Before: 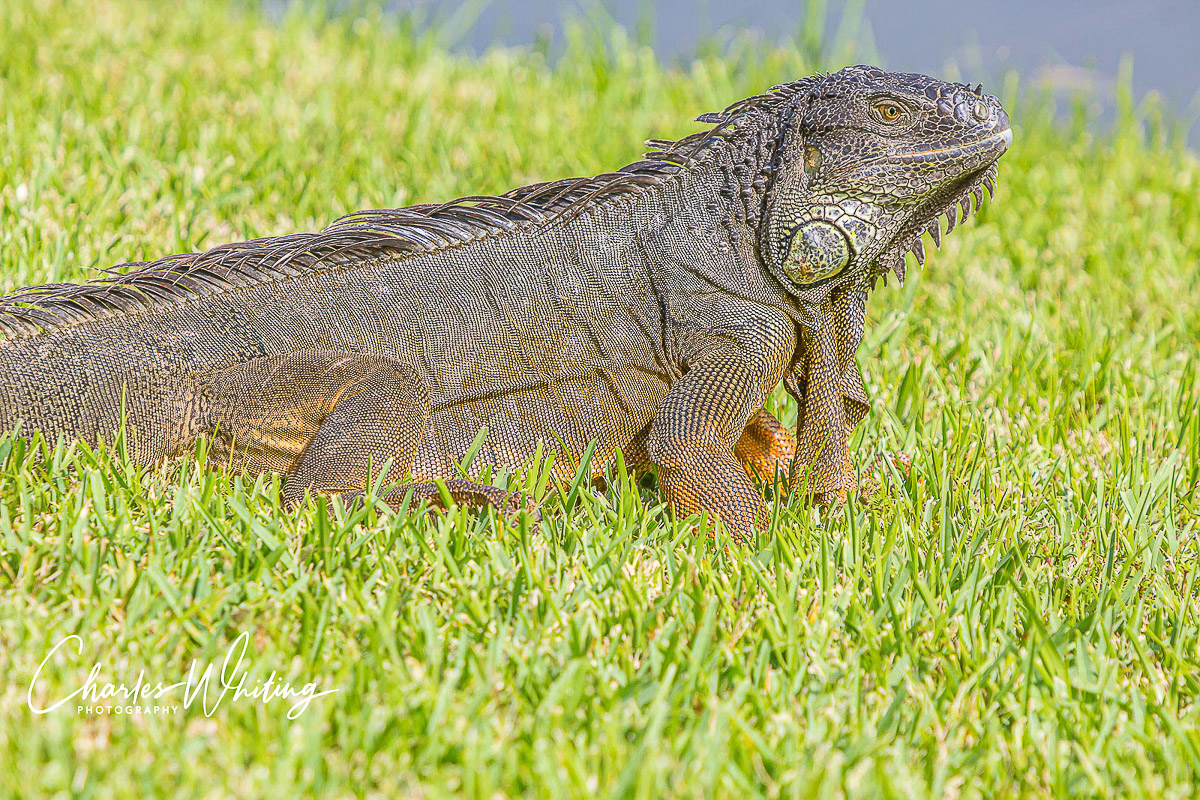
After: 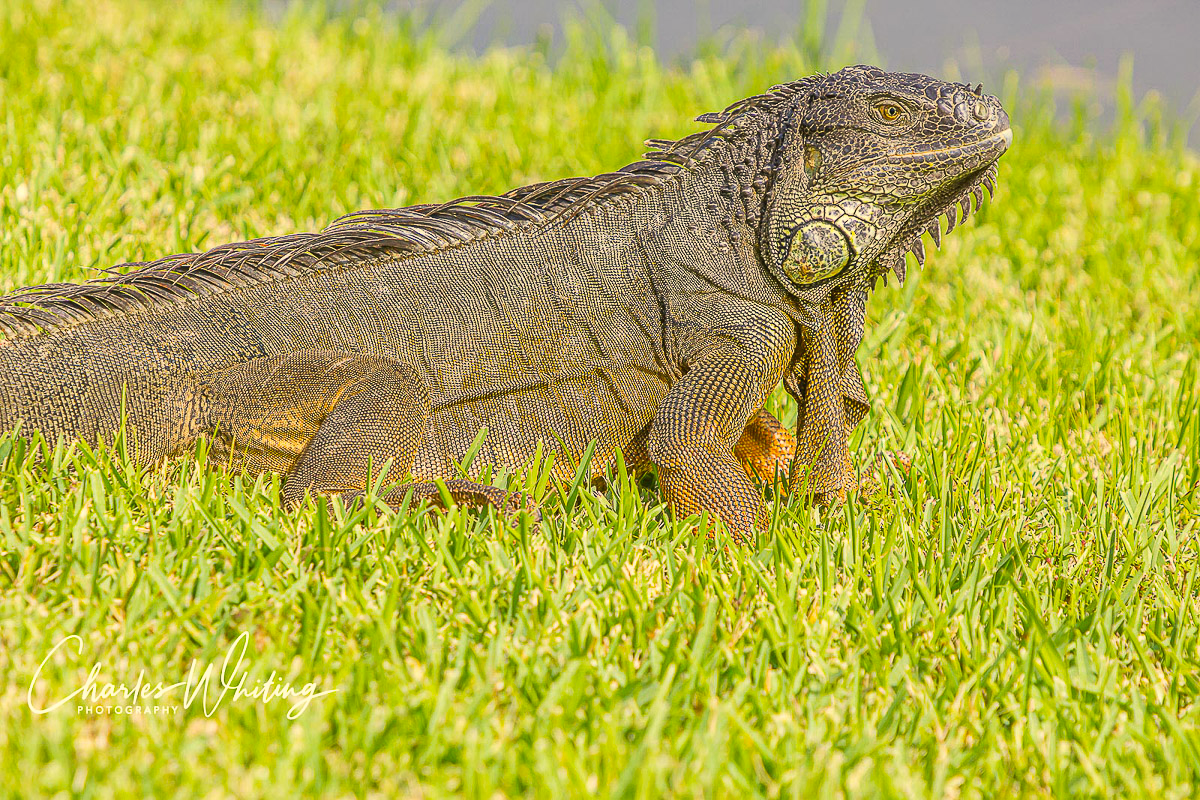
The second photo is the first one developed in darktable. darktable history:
color correction: highlights a* 2.46, highlights b* 22.9
